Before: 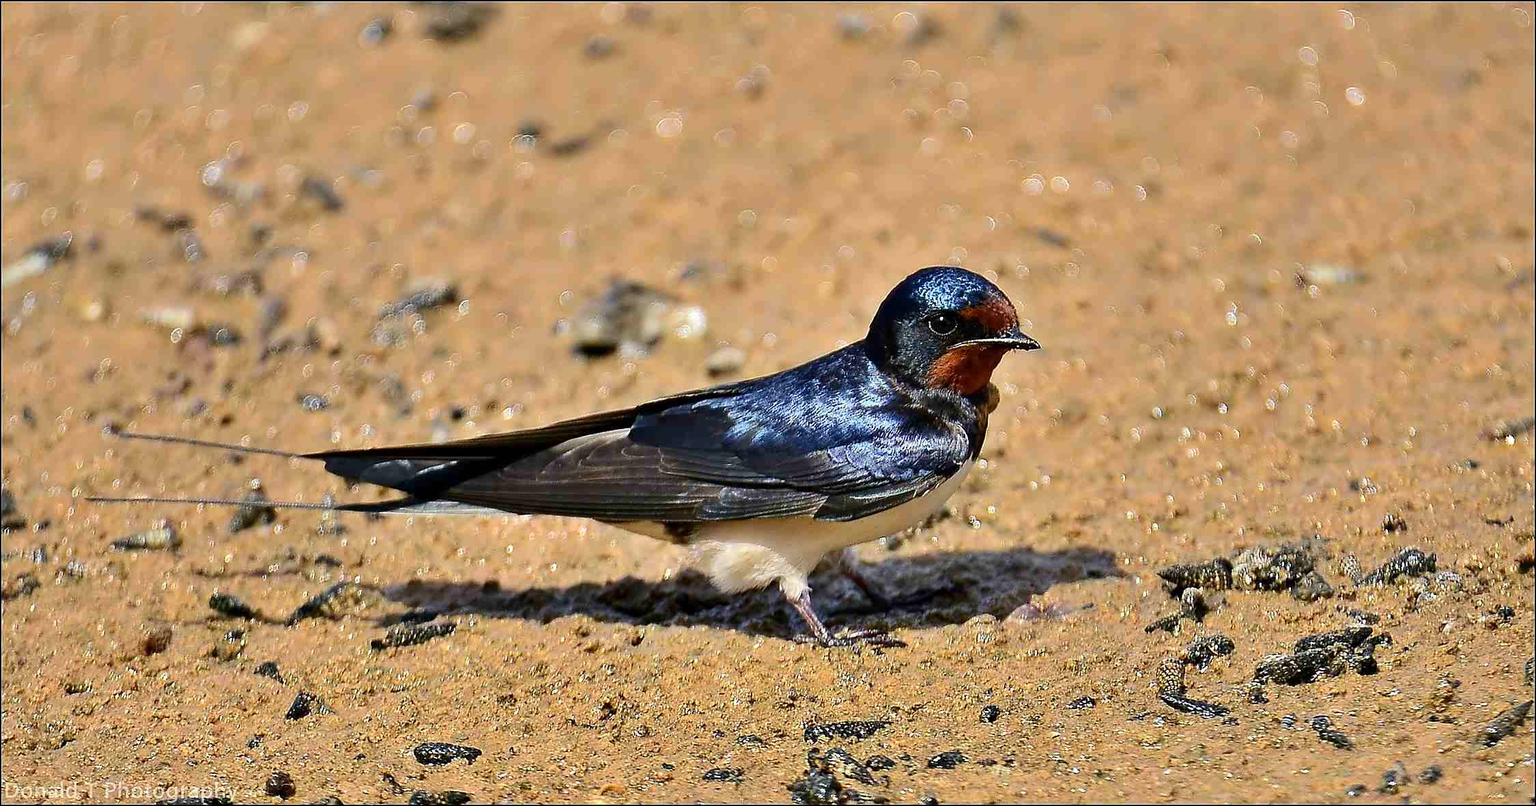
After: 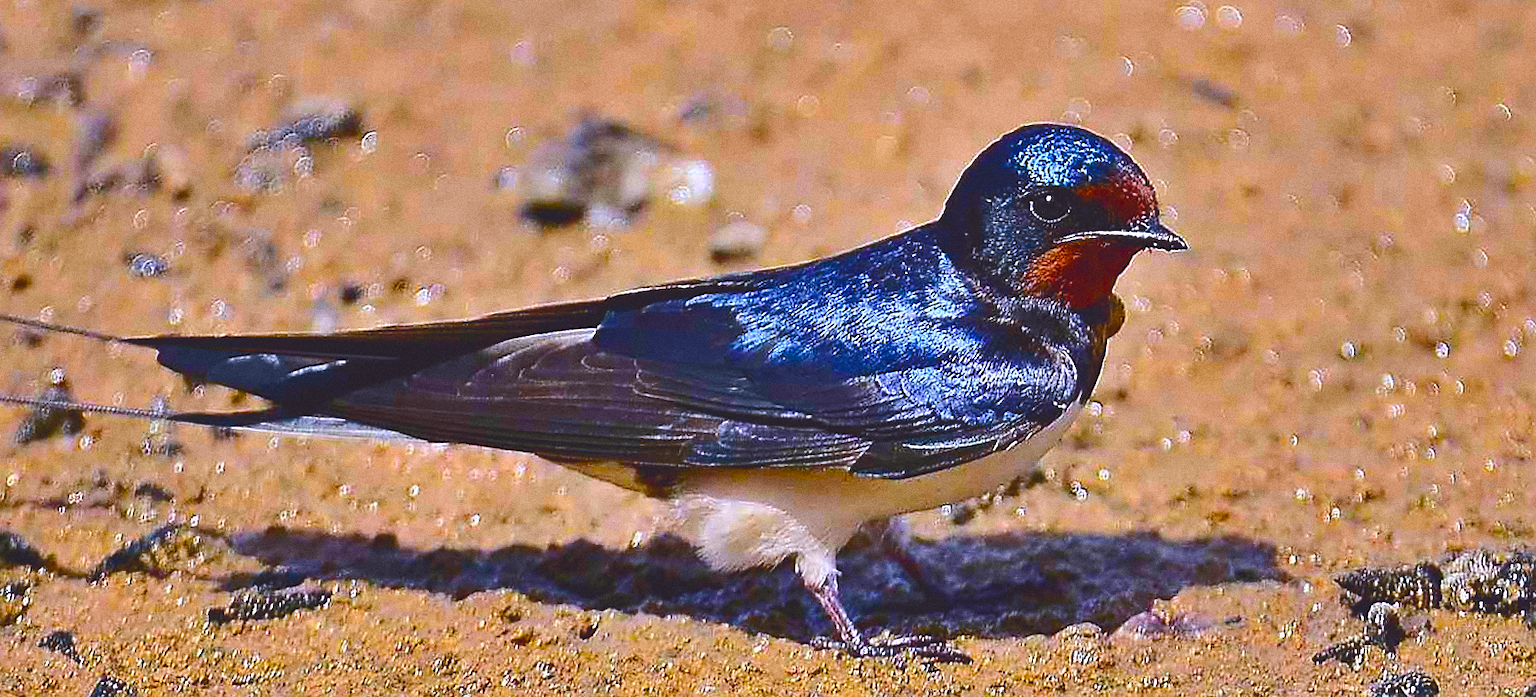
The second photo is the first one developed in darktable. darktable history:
crop and rotate: angle -3.37°, left 9.79%, top 20.73%, right 12.42%, bottom 11.82%
sharpen: on, module defaults
white balance: red 0.967, blue 1.119, emerald 0.756
tone curve: curves: ch0 [(0, 0.142) (0.384, 0.314) (0.752, 0.711) (0.991, 0.95)]; ch1 [(0.006, 0.129) (0.346, 0.384) (1, 1)]; ch2 [(0.003, 0.057) (0.261, 0.248) (1, 1)], color space Lab, independent channels
color balance rgb: perceptual saturation grading › global saturation 25%, perceptual brilliance grading › mid-tones 10%, perceptual brilliance grading › shadows 15%, global vibrance 20%
grain: coarseness 0.09 ISO
